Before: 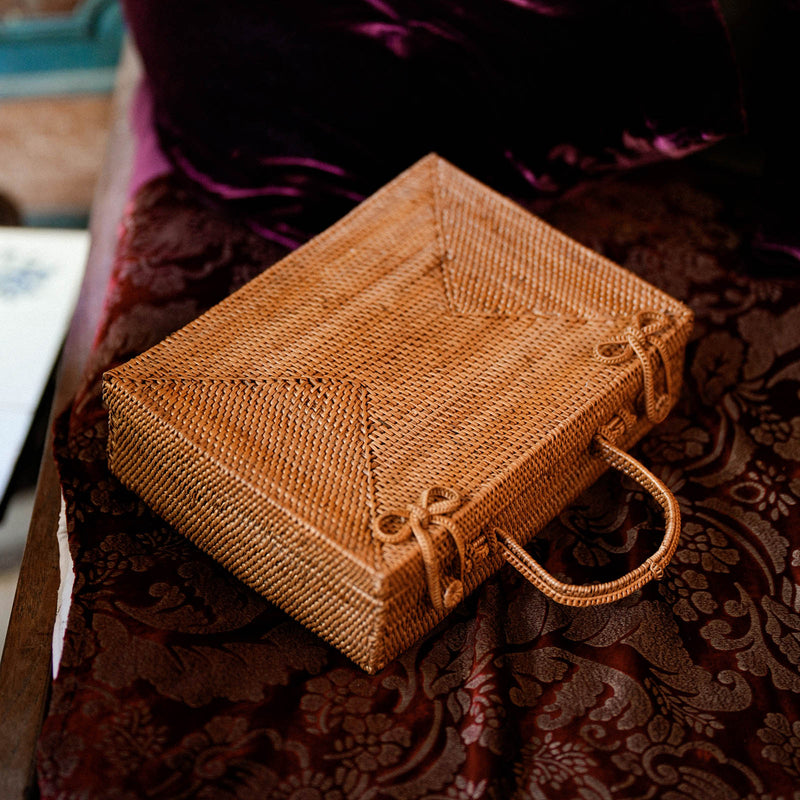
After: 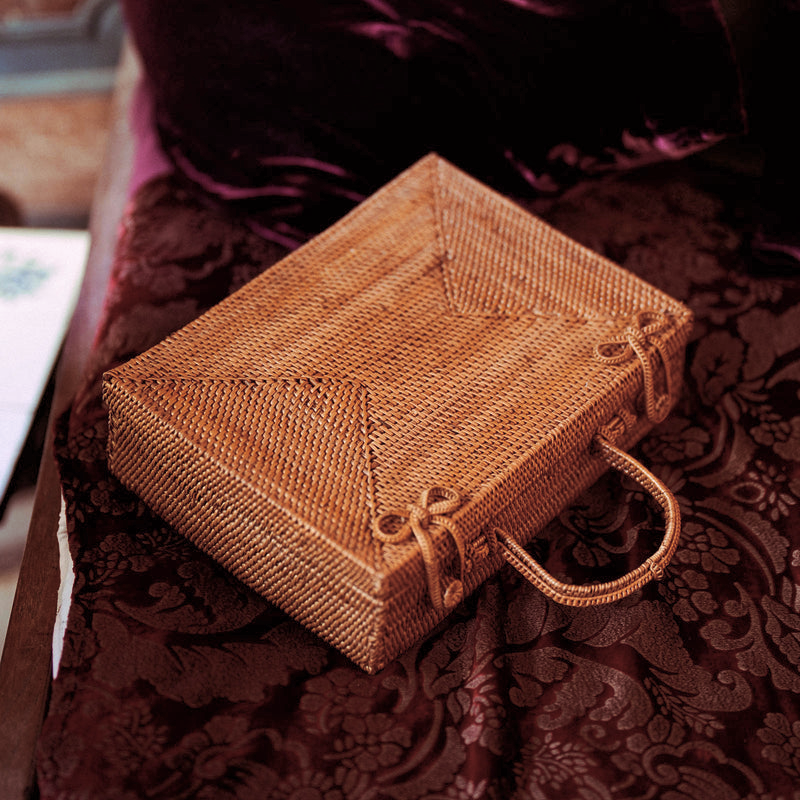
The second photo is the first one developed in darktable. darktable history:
rgb curve: curves: ch0 [(0, 0) (0.093, 0.159) (0.241, 0.265) (0.414, 0.42) (1, 1)], compensate middle gray true, preserve colors basic power
split-toning: highlights › hue 298.8°, highlights › saturation 0.73, compress 41.76%
